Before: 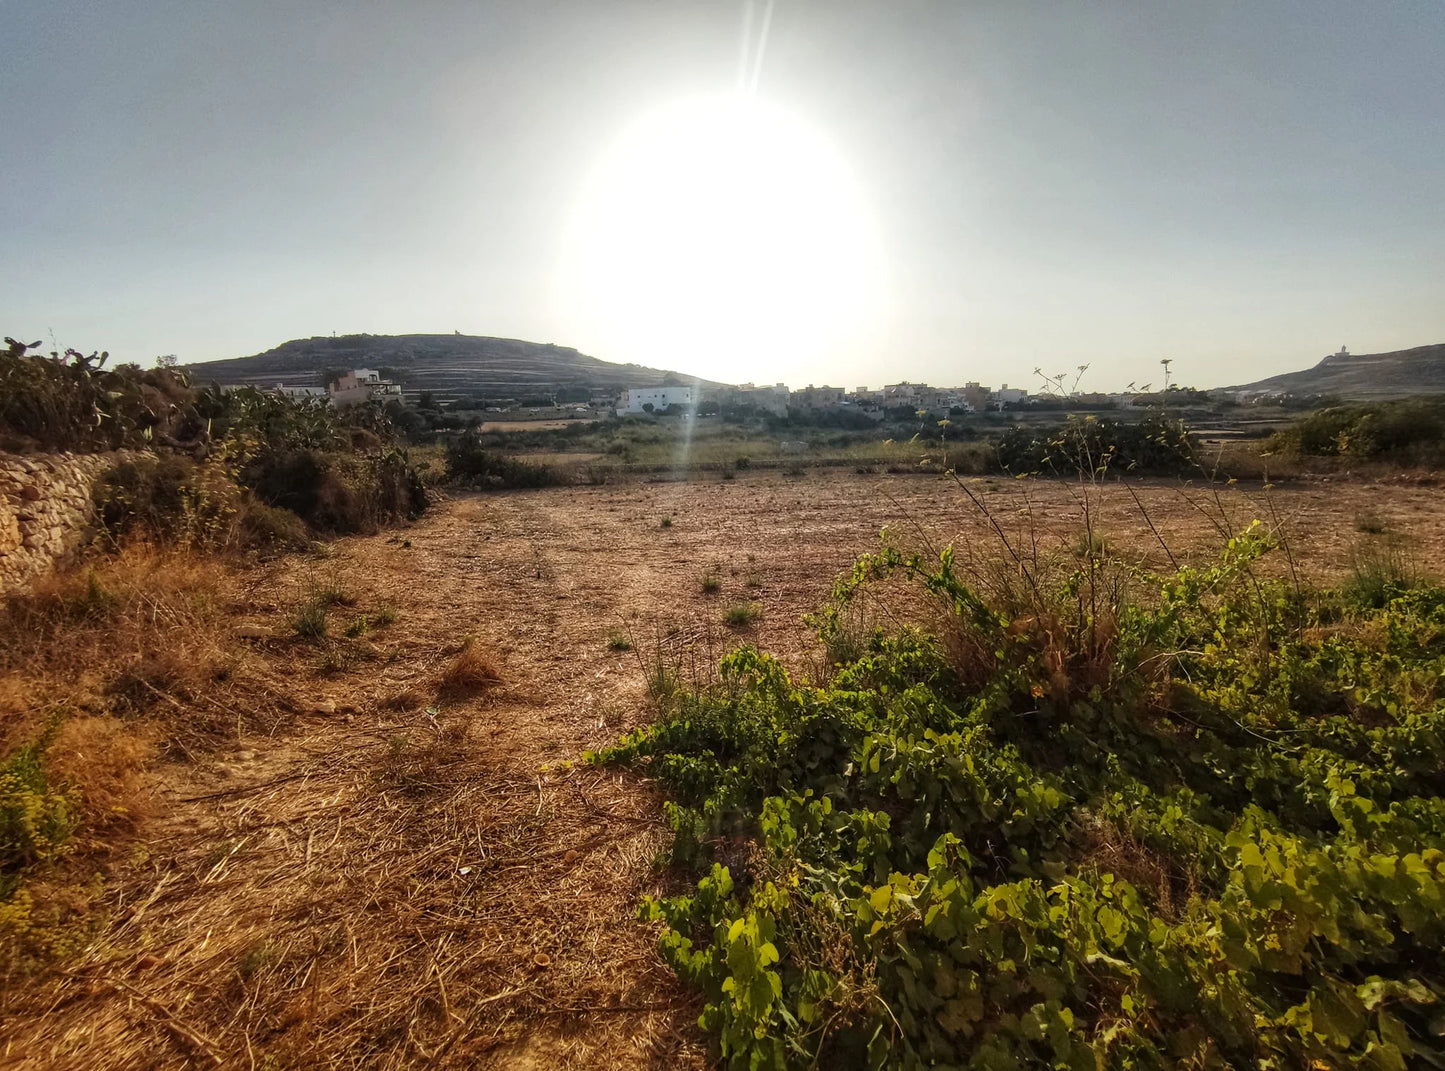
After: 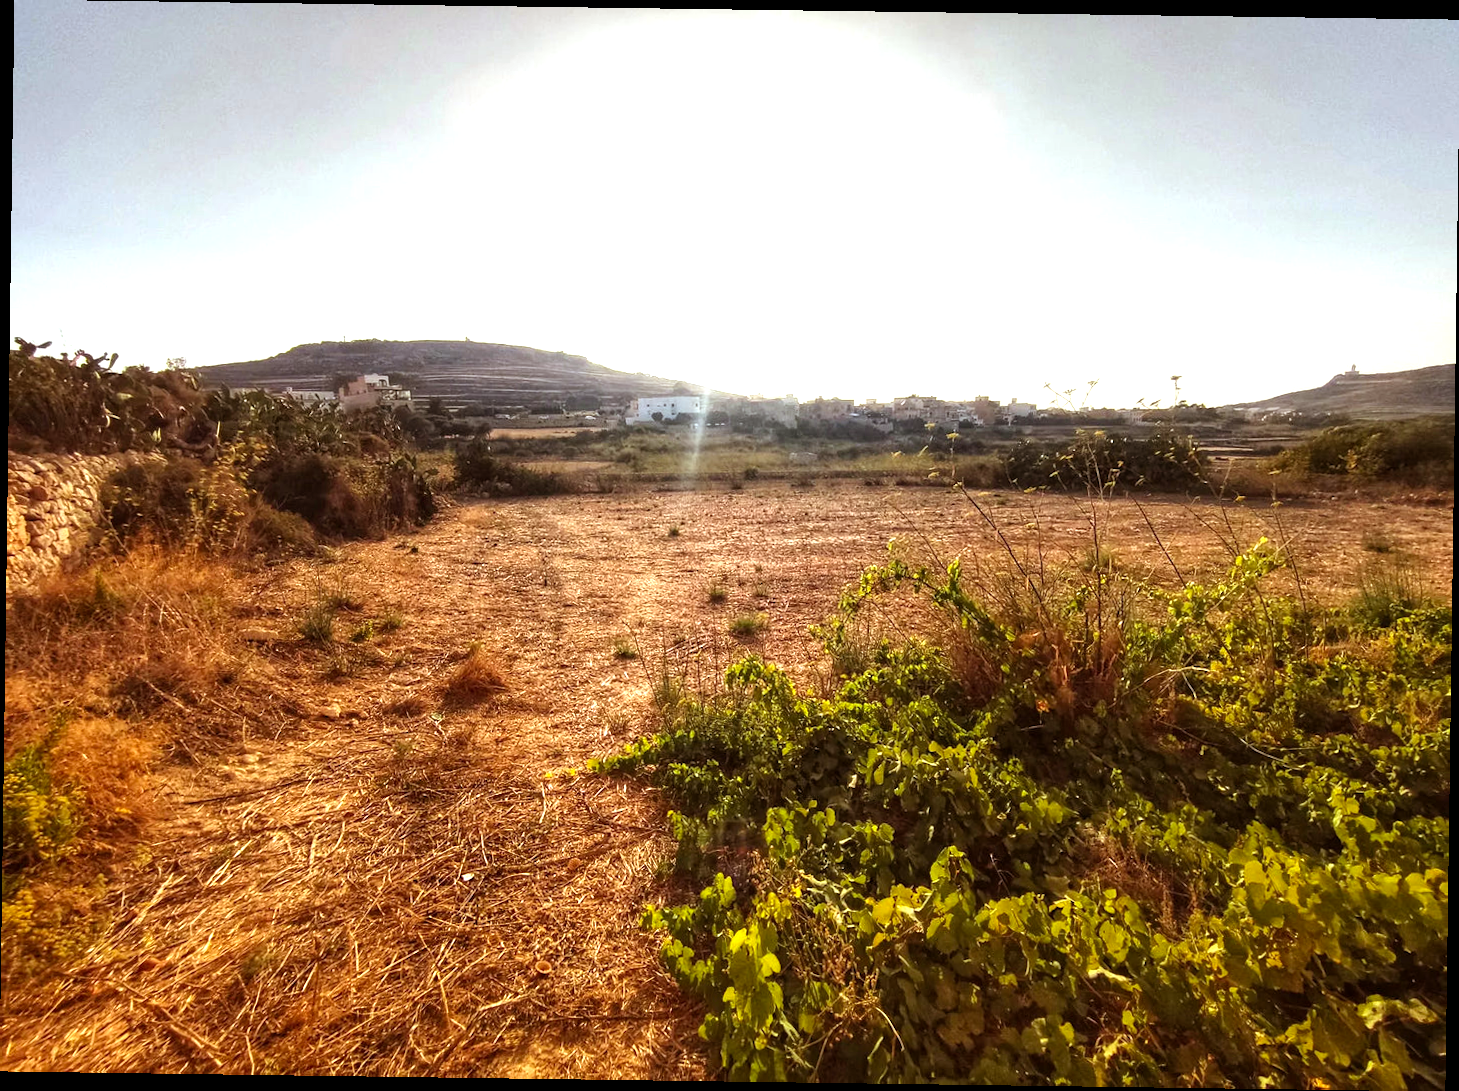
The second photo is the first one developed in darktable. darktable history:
rotate and perspective: rotation 0.8°, automatic cropping off
exposure: exposure 1.061 EV, compensate highlight preservation false
rgb levels: mode RGB, independent channels, levels [[0, 0.5, 1], [0, 0.521, 1], [0, 0.536, 1]]
